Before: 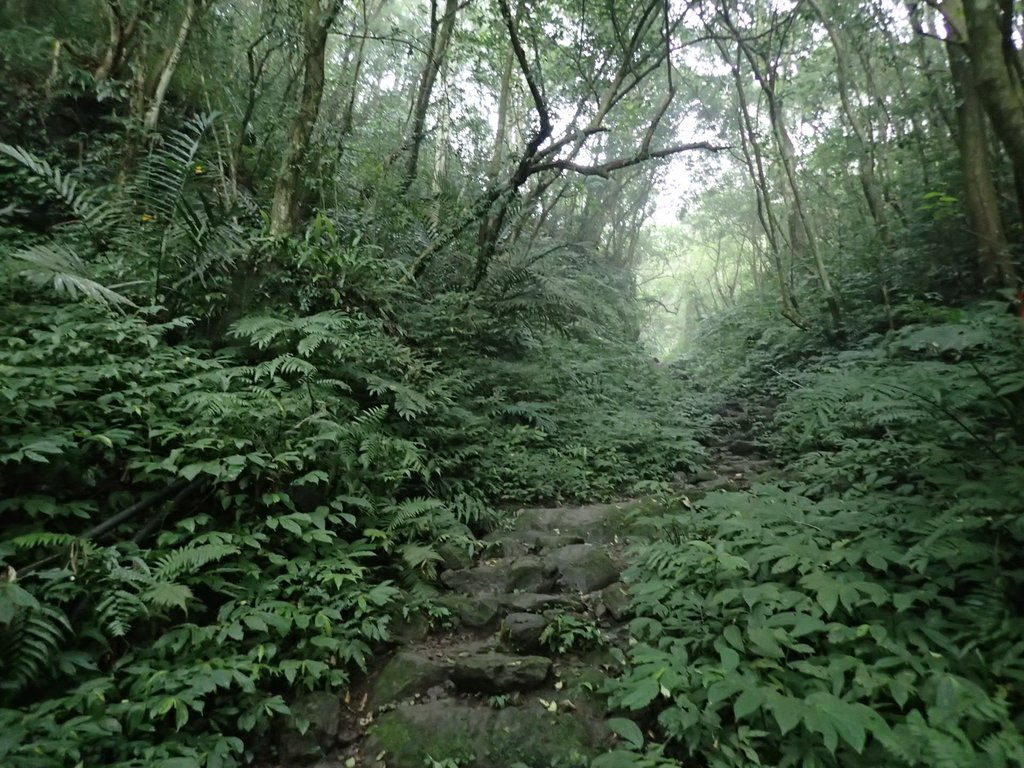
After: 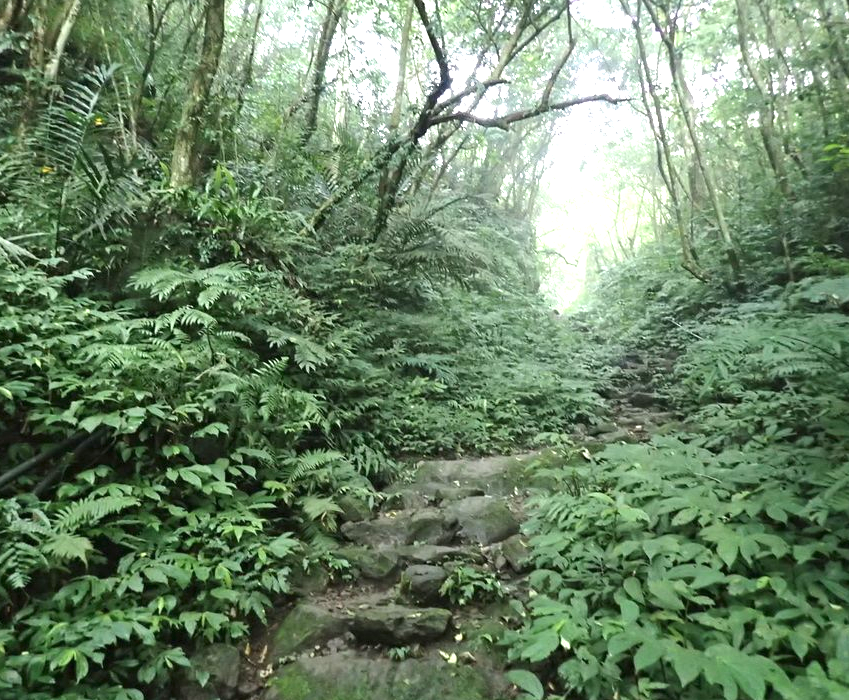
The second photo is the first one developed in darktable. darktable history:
crop: left 9.767%, top 6.316%, right 7.28%, bottom 2.457%
exposure: black level correction 0, exposure 1.281 EV, compensate exposure bias true, compensate highlight preservation false
